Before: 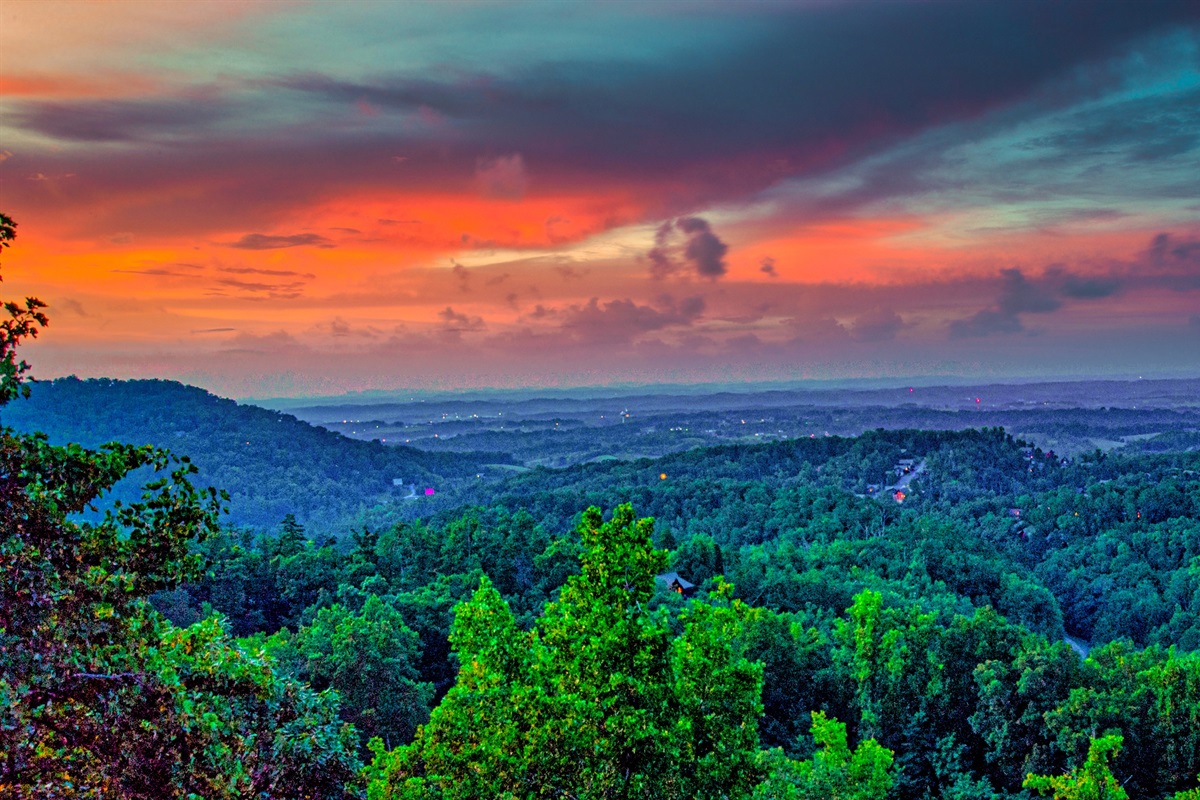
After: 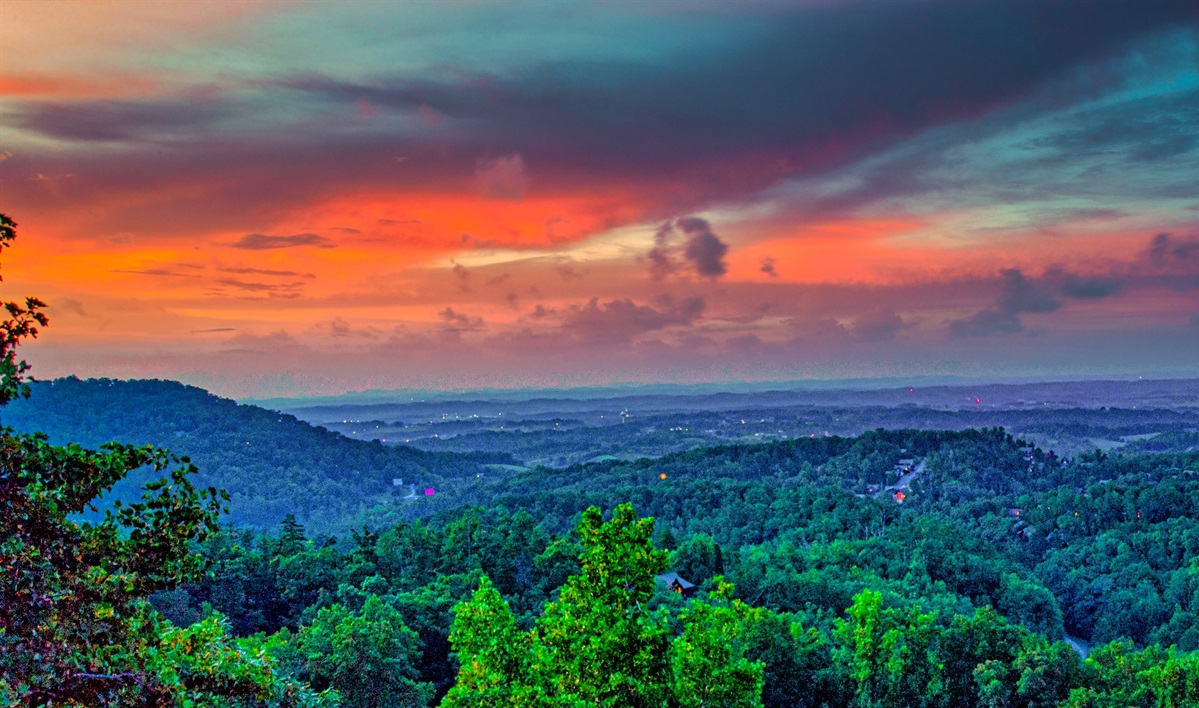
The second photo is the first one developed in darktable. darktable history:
crop and rotate: top 0%, bottom 11.495%
